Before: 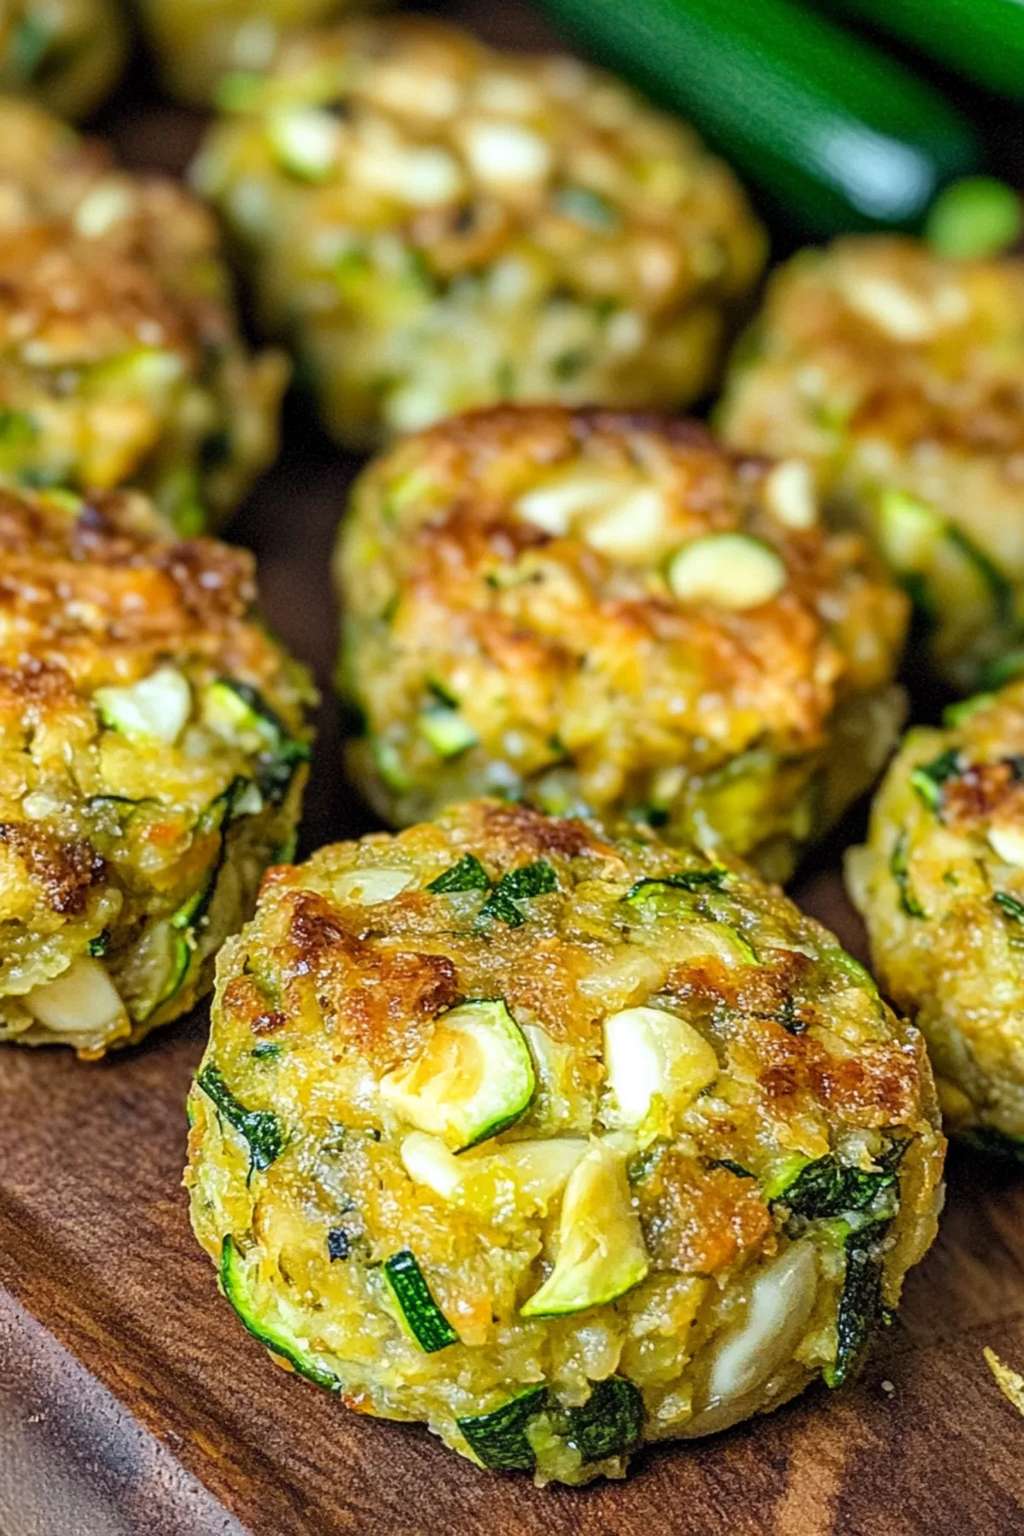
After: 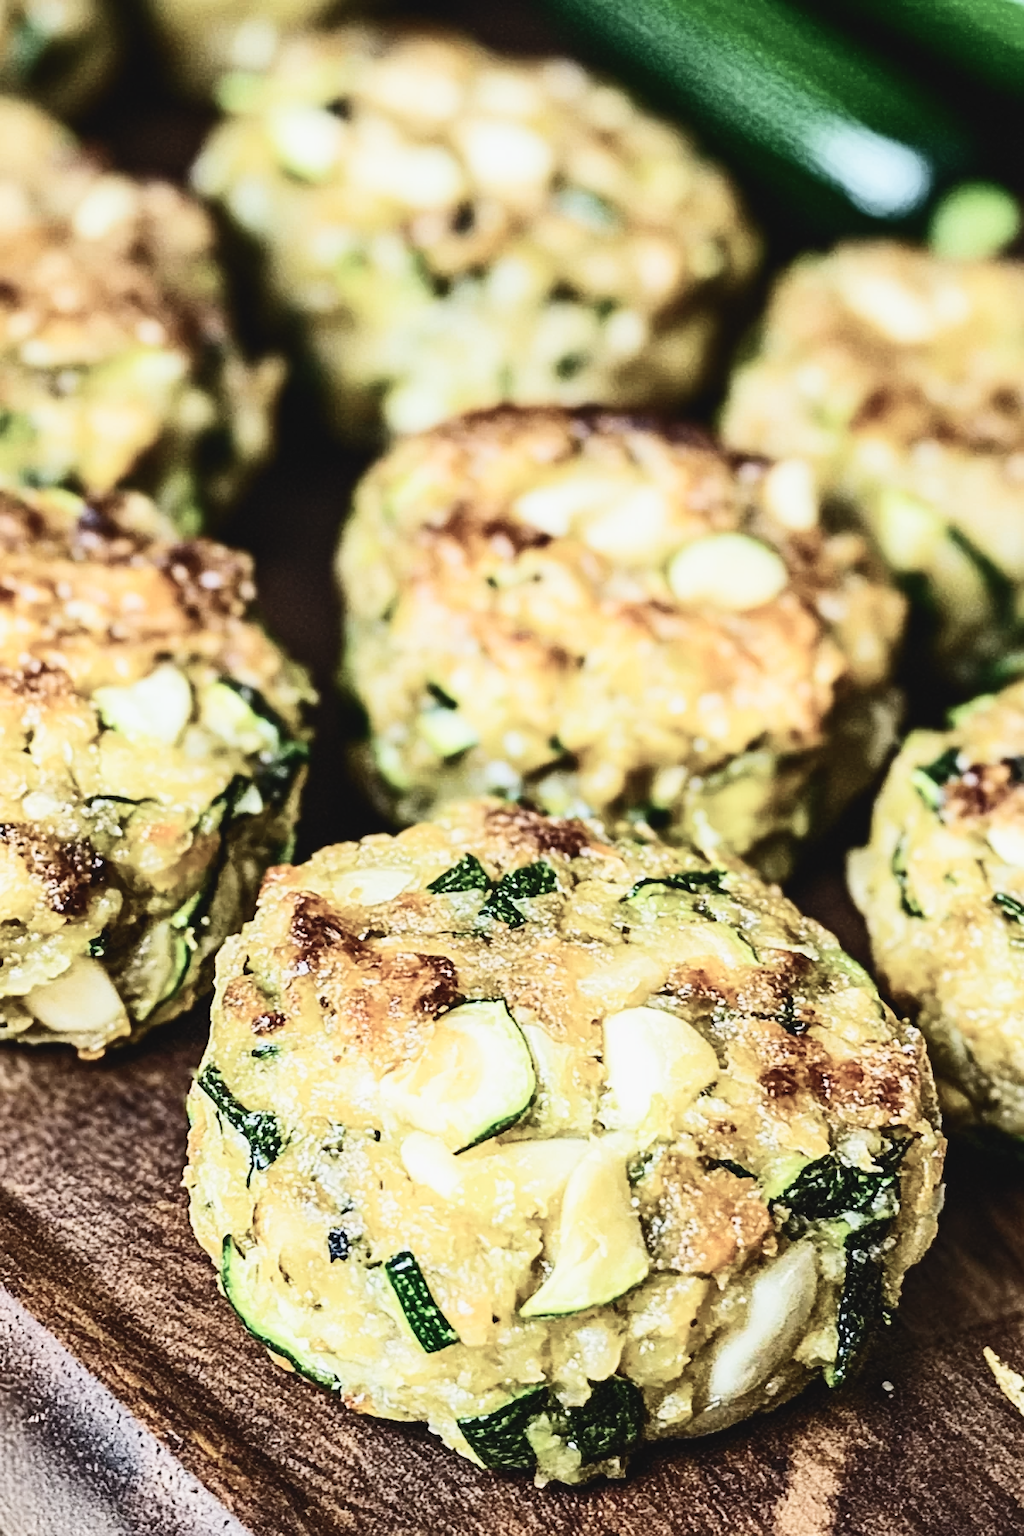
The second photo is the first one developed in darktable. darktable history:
tone equalizer: -8 EV -0.421 EV, -7 EV -0.409 EV, -6 EV -0.306 EV, -5 EV -0.249 EV, -3 EV 0.241 EV, -2 EV 0.358 EV, -1 EV 0.384 EV, +0 EV 0.404 EV, edges refinement/feathering 500, mask exposure compensation -1.57 EV, preserve details no
exposure: black level correction -0.04, exposure 0.06 EV, compensate exposure bias true, compensate highlight preservation false
contrast brightness saturation: contrast 0.485, saturation -0.099
filmic rgb: black relative exposure -7.65 EV, white relative exposure 4.56 EV, threshold 5.96 EV, hardness 3.61, preserve chrominance no, color science v3 (2019), use custom middle-gray values true, enable highlight reconstruction true
